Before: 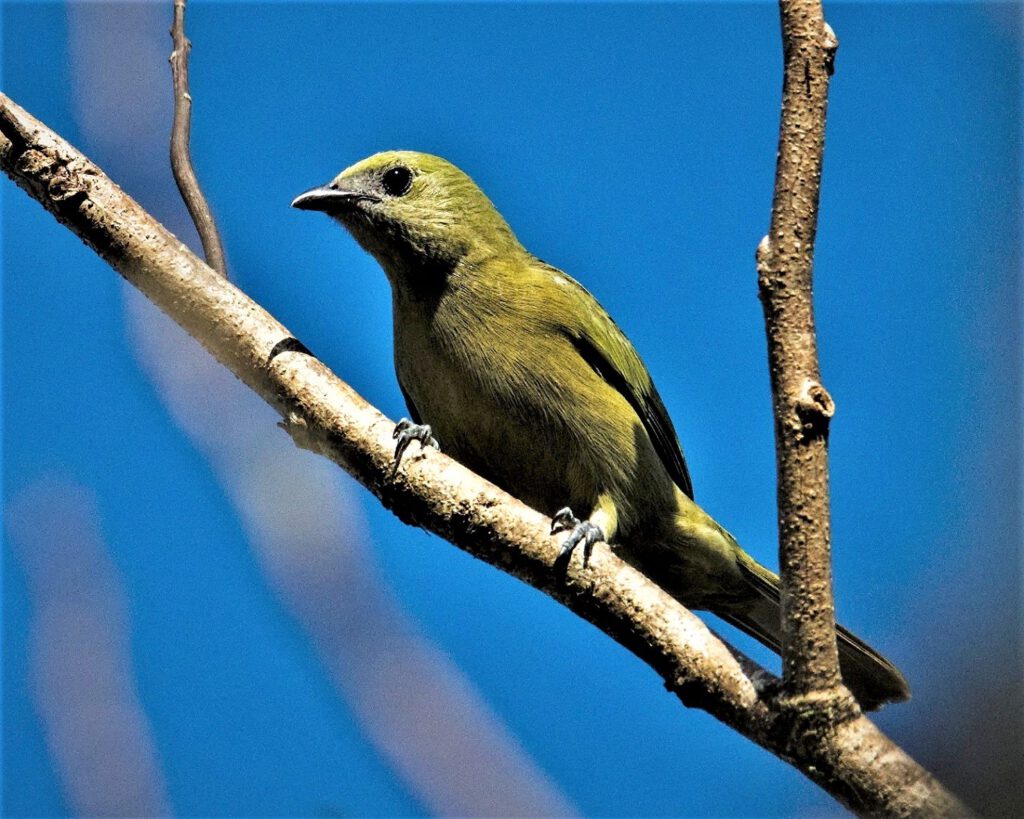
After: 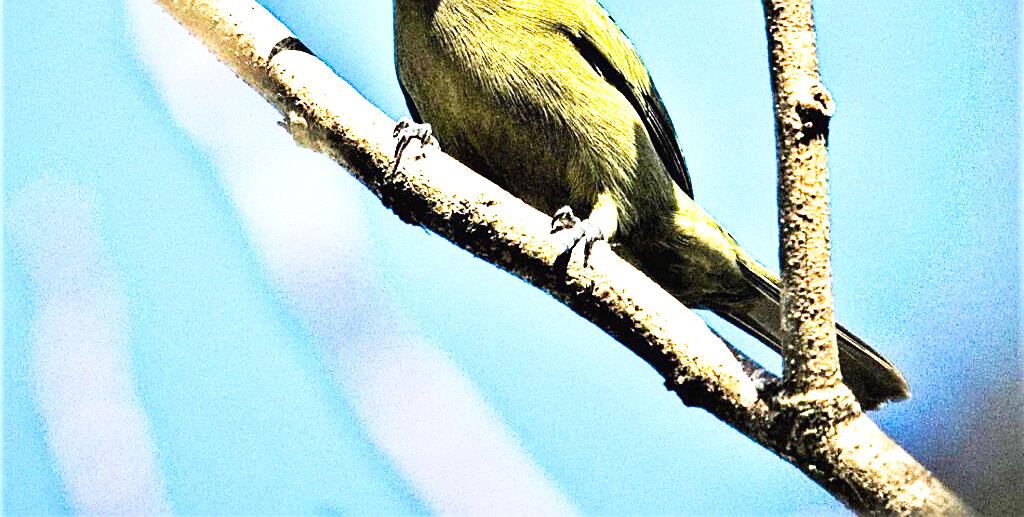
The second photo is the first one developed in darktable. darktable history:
tone curve: curves: ch0 [(0, 0.013) (0.198, 0.175) (0.512, 0.582) (0.625, 0.754) (0.81, 0.934) (1, 1)], preserve colors none
sharpen: on, module defaults
exposure: black level correction 0, exposure 1.743 EV, compensate exposure bias true, compensate highlight preservation false
contrast brightness saturation: saturation 0.1
crop and rotate: top 36.778%
